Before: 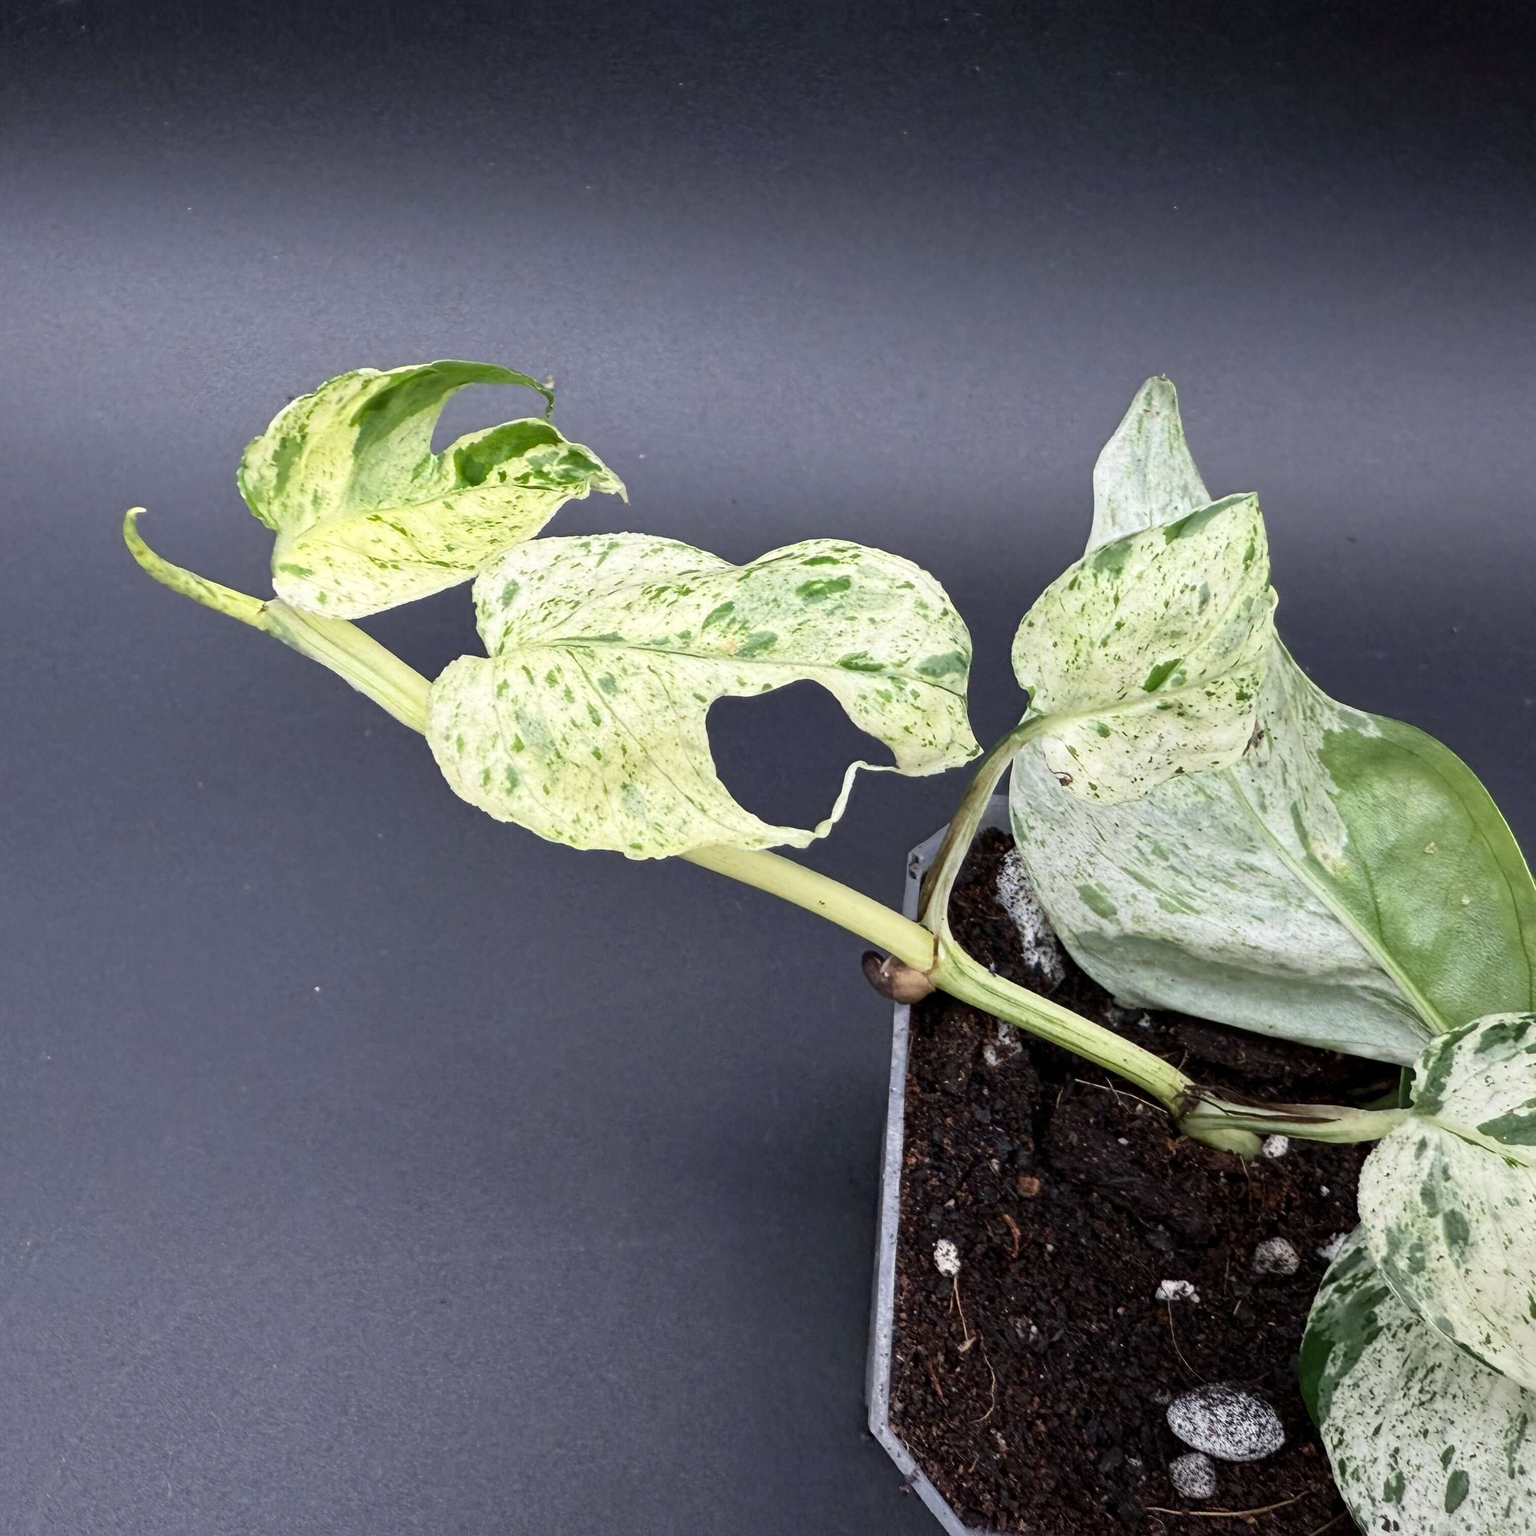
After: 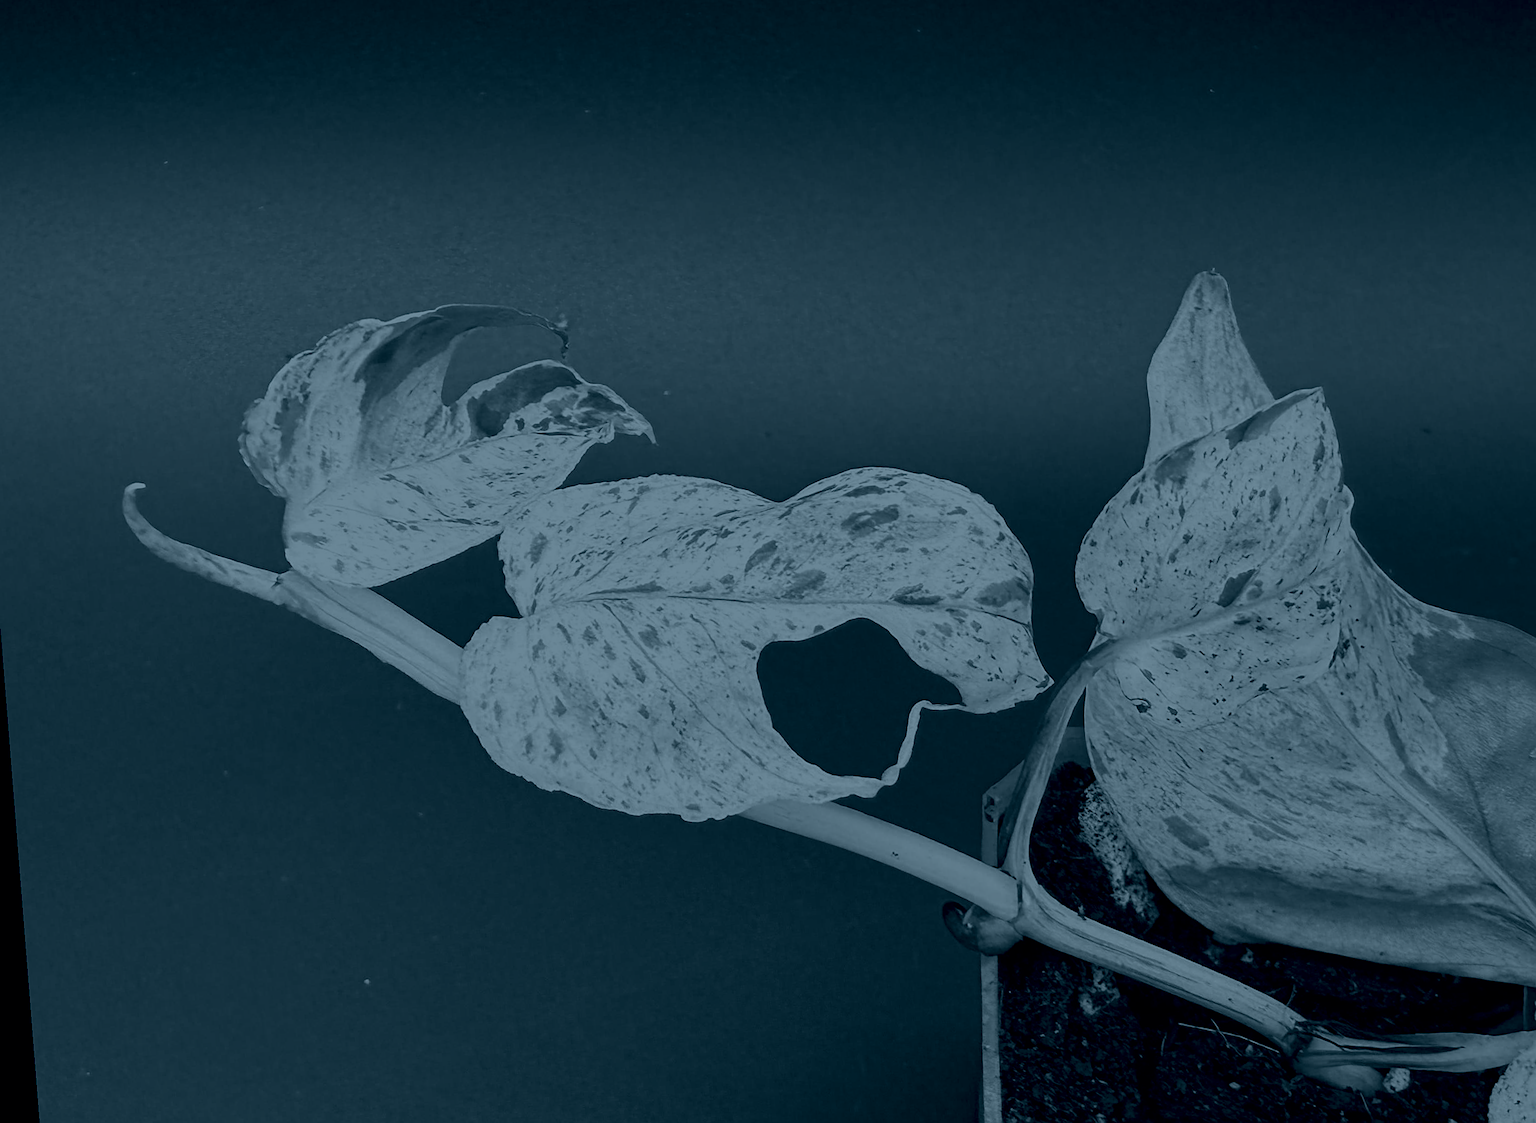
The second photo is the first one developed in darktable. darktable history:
crop: left 3.015%, top 8.969%, right 9.647%, bottom 26.457%
sharpen: on, module defaults
rotate and perspective: rotation -4.2°, shear 0.006, automatic cropping off
colorize: hue 194.4°, saturation 29%, source mix 61.75%, lightness 3.98%, version 1
